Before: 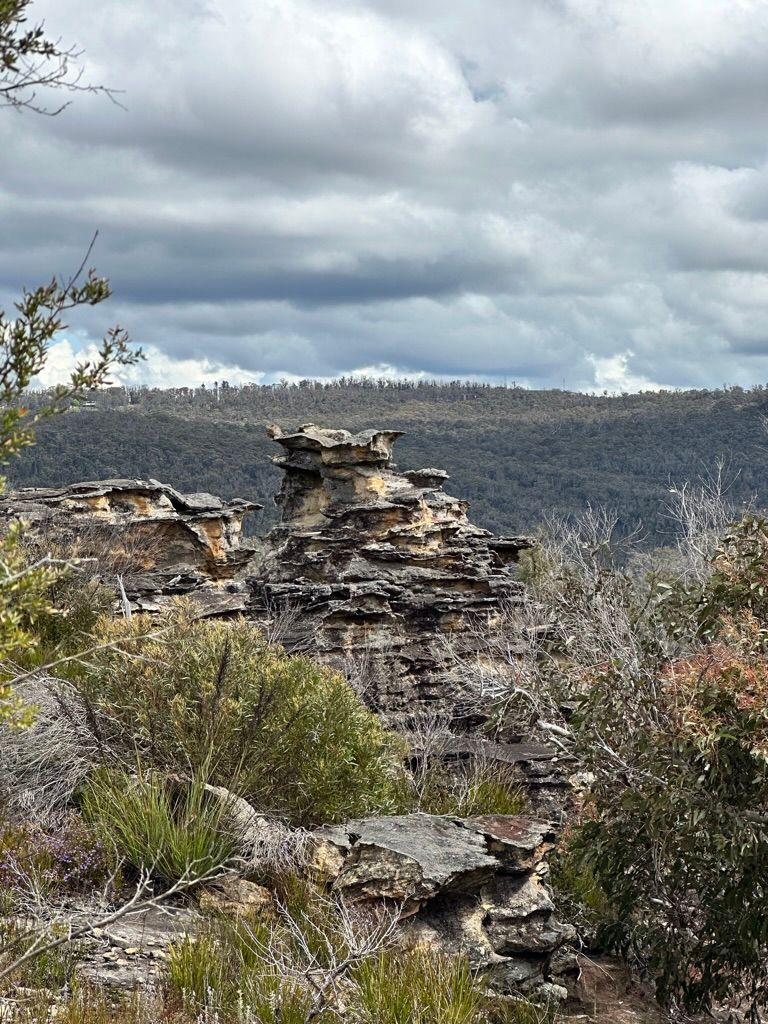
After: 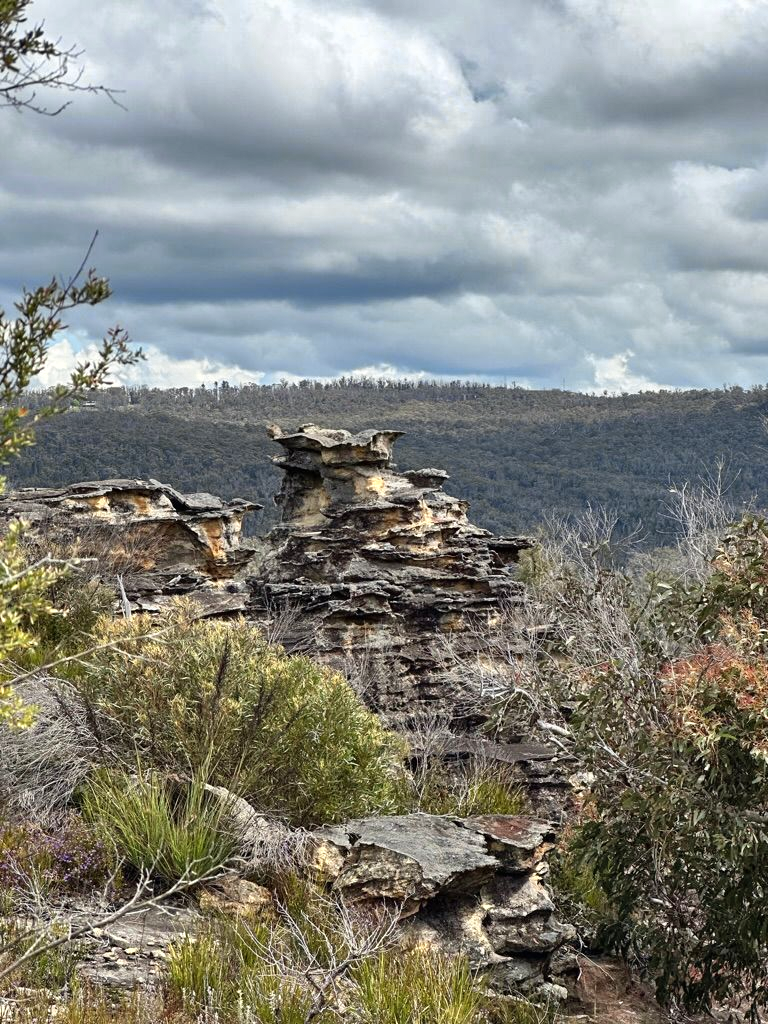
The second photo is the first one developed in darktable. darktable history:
shadows and highlights: soften with gaussian
exposure: black level correction 0, exposure 0 EV, compensate highlight preservation false
contrast brightness saturation: saturation -0.066
color zones: curves: ch0 [(0.004, 0.305) (0.261, 0.623) (0.389, 0.399) (0.708, 0.571) (0.947, 0.34)]; ch1 [(0.025, 0.645) (0.229, 0.584) (0.326, 0.551) (0.484, 0.262) (0.757, 0.643)]
